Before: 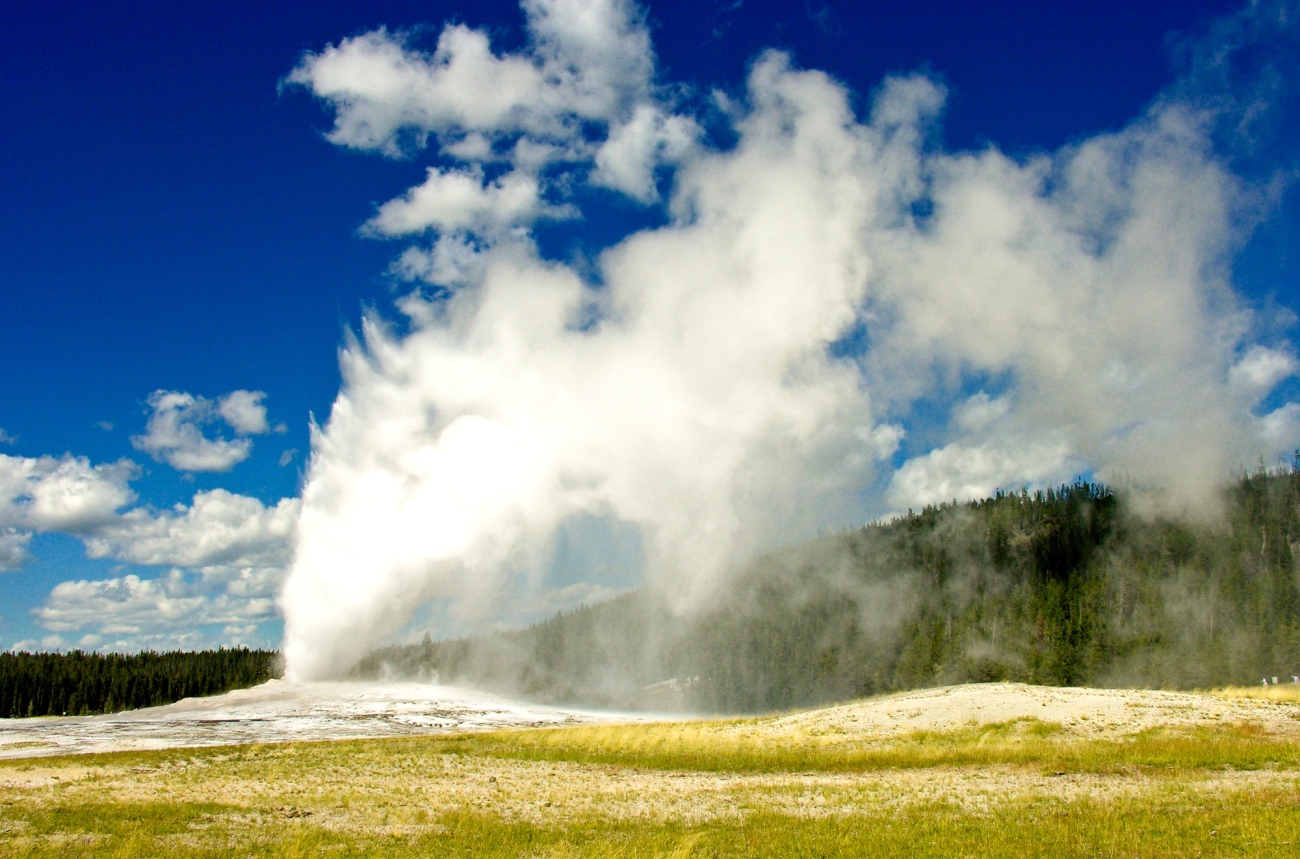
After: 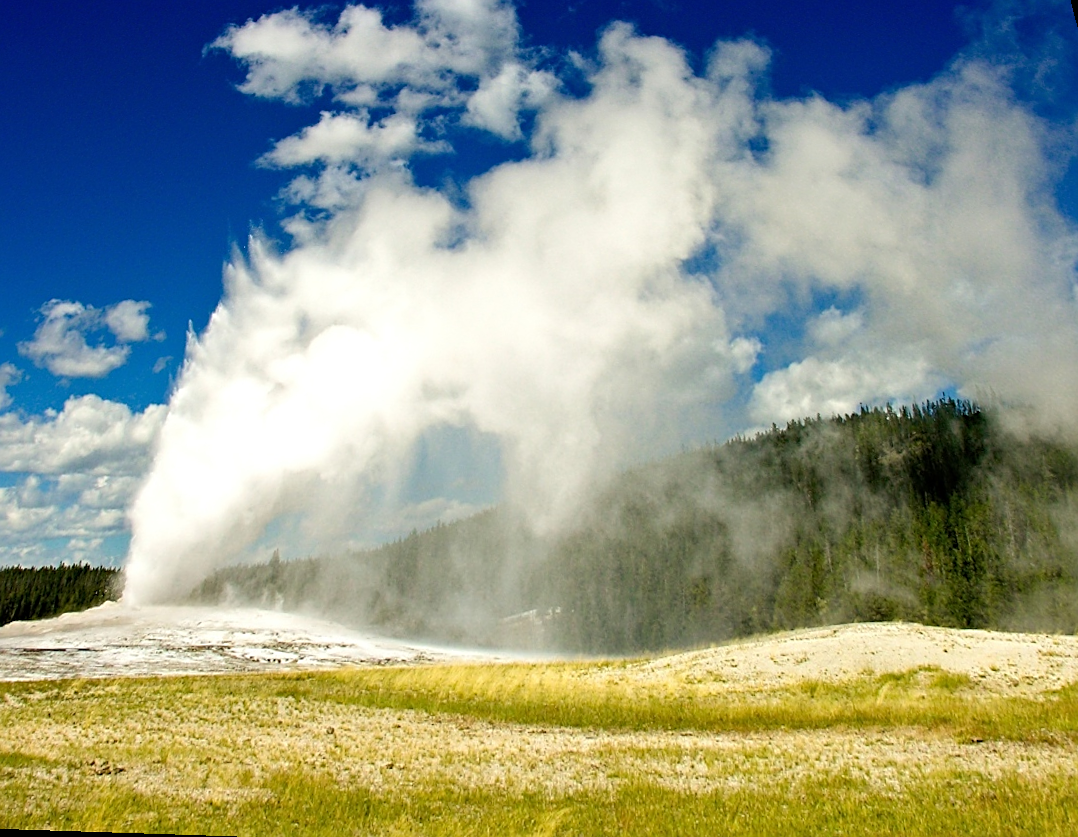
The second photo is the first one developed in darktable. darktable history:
sharpen: on, module defaults
base curve: curves: ch0 [(0, 0) (0.297, 0.298) (1, 1)], preserve colors none
rotate and perspective: rotation 0.72°, lens shift (vertical) -0.352, lens shift (horizontal) -0.051, crop left 0.152, crop right 0.859, crop top 0.019, crop bottom 0.964
